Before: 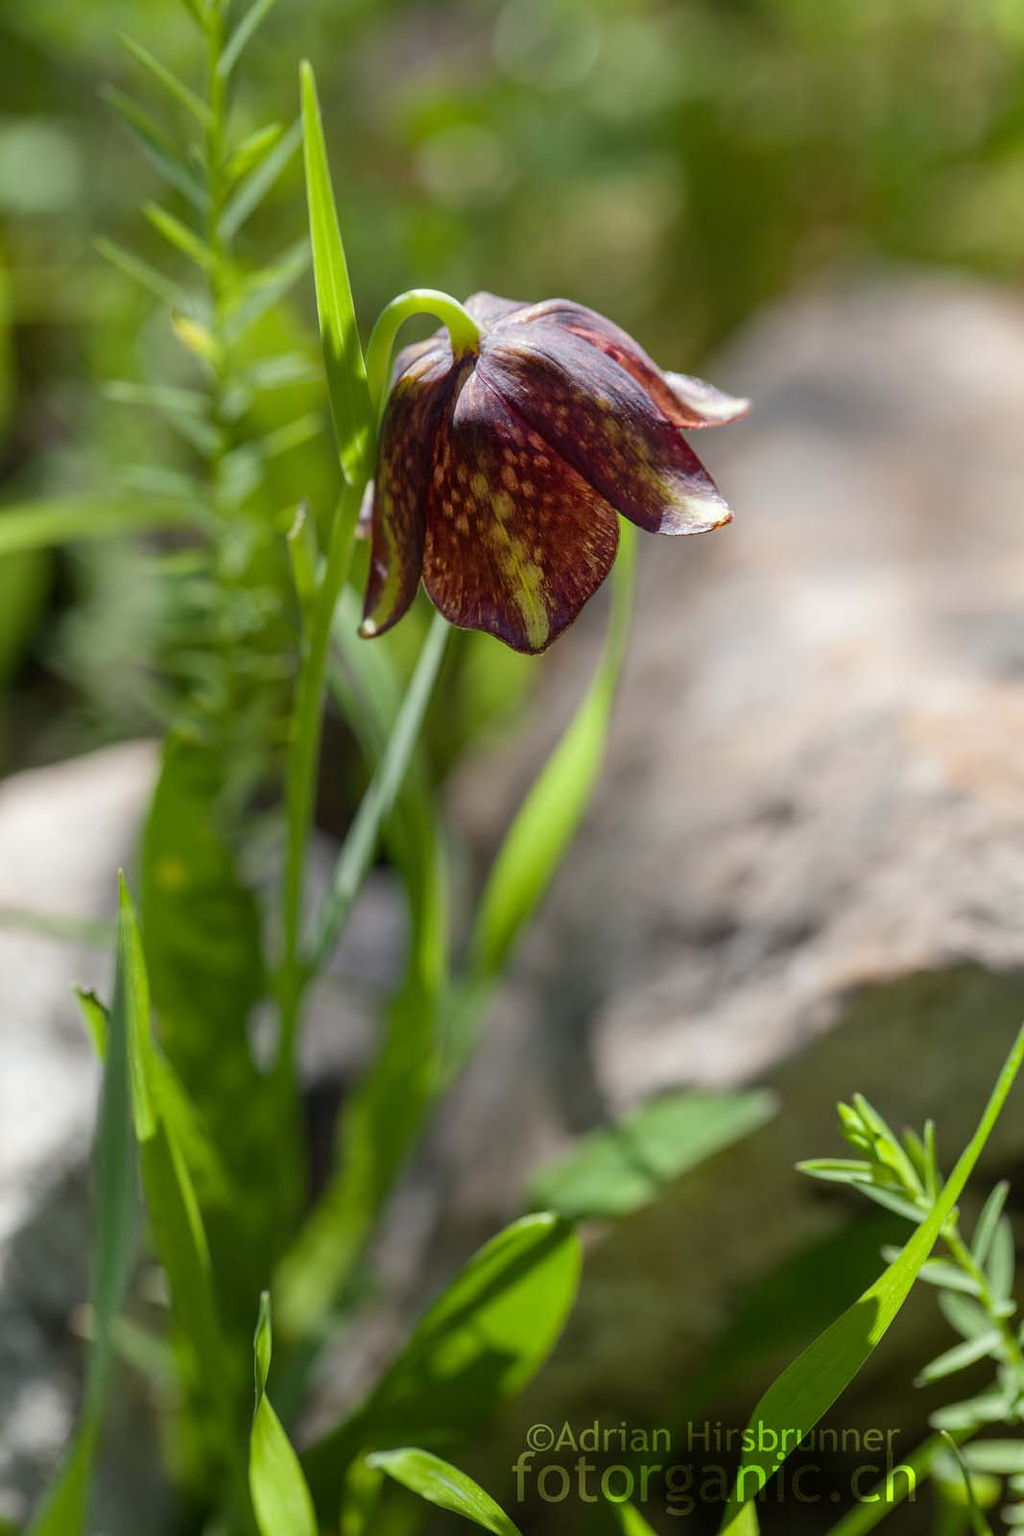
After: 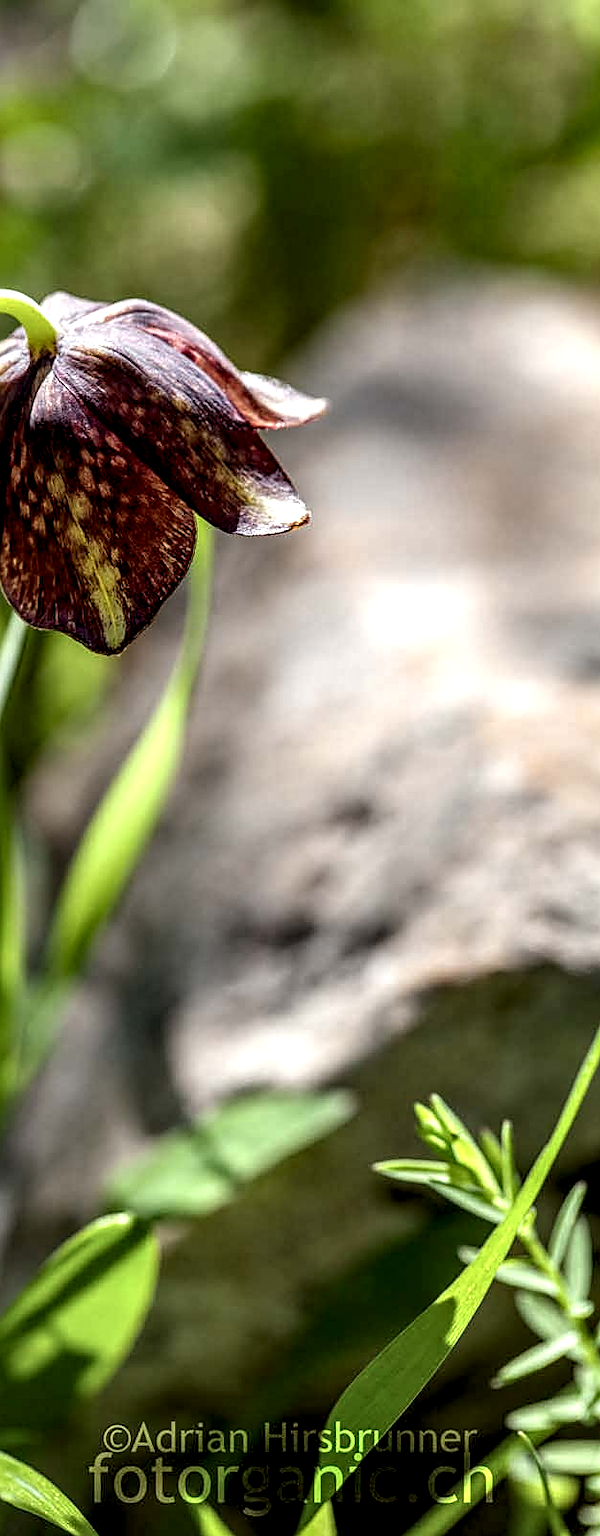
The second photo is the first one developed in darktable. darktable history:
sharpen: on, module defaults
crop: left 41.372%
local contrast: detail 203%
